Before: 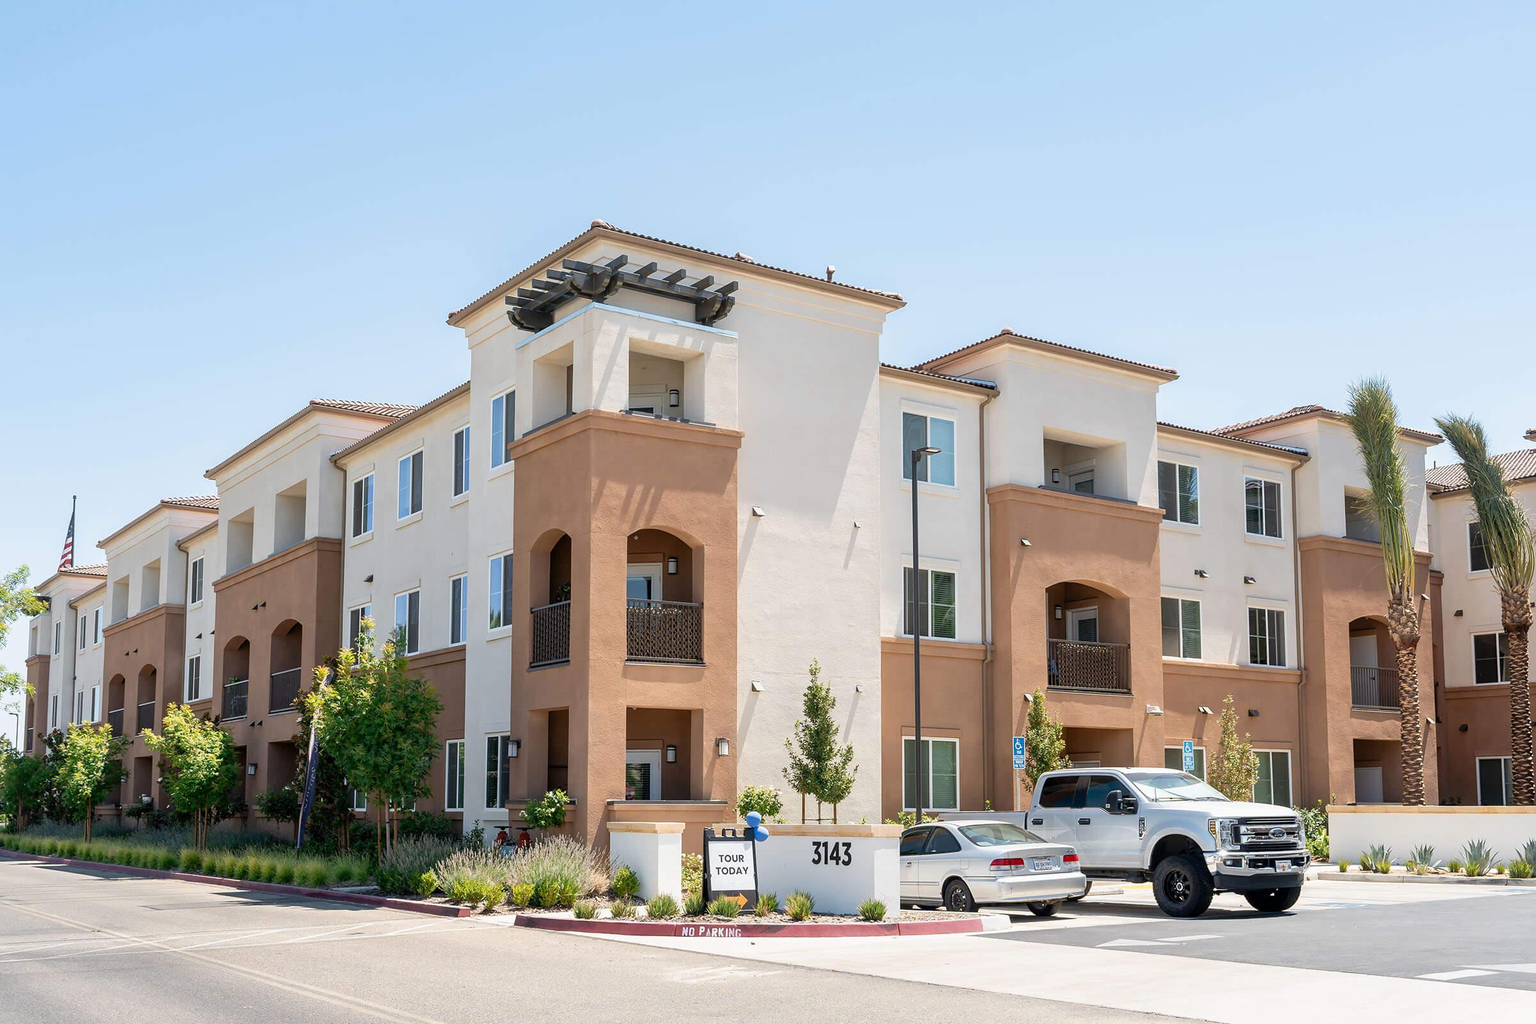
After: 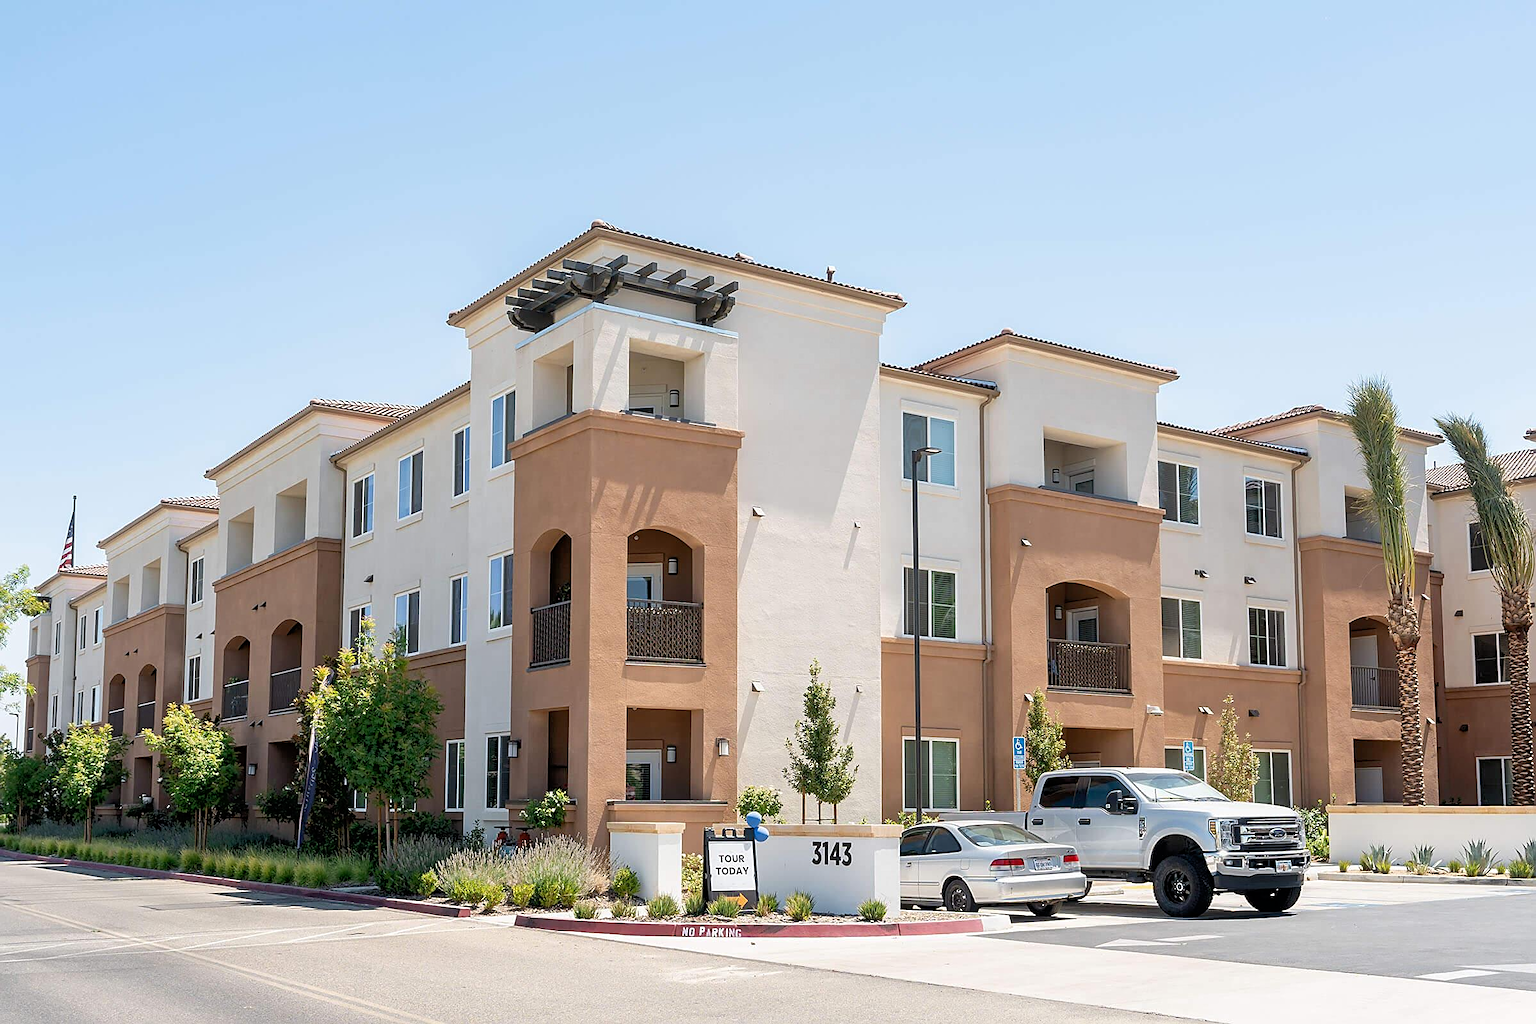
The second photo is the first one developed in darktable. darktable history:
sharpen: on, module defaults
tone equalizer: -8 EV -1.87 EV, -7 EV -1.17 EV, -6 EV -1.6 EV
